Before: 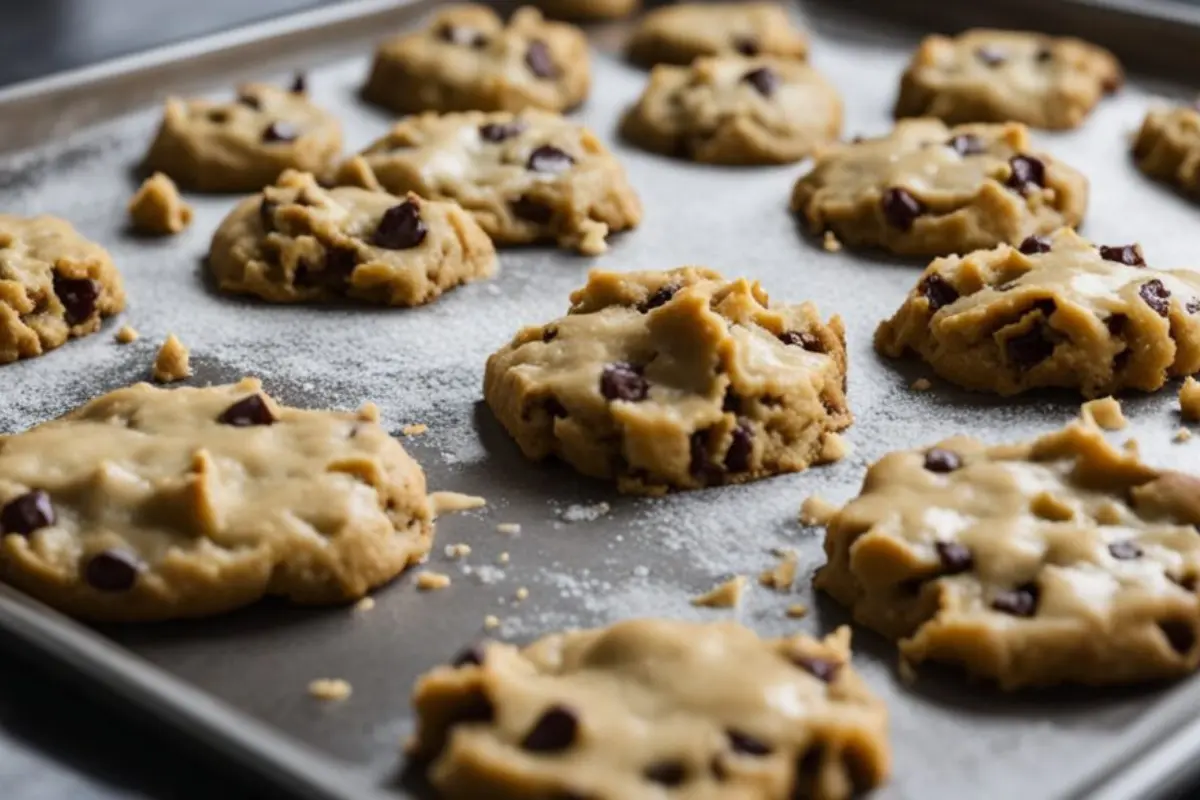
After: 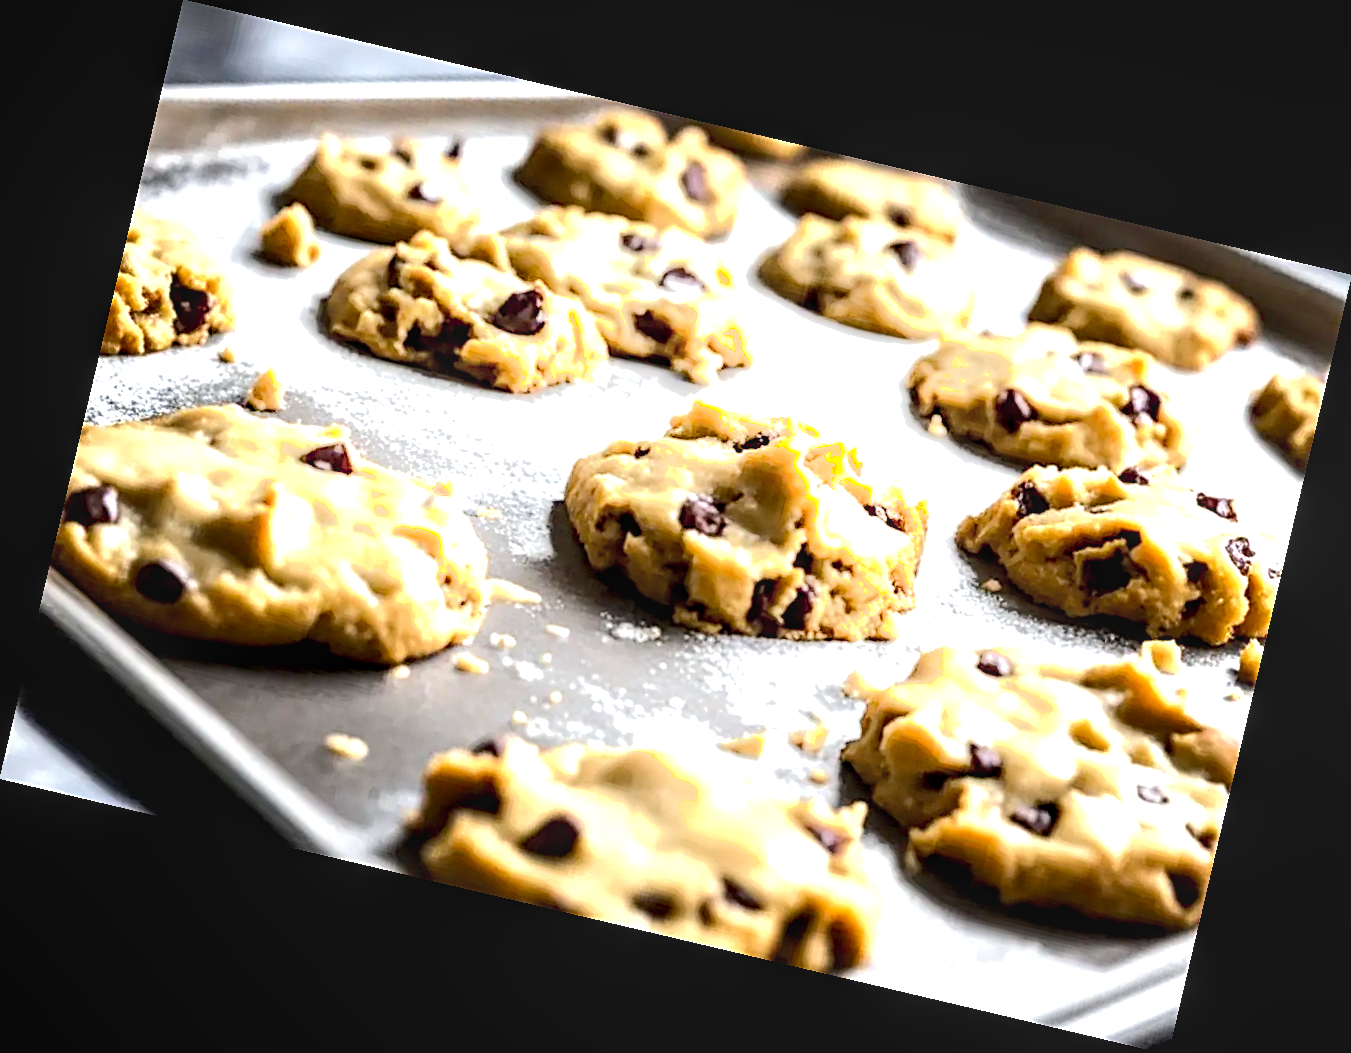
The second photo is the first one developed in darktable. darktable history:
shadows and highlights: highlights 70.7, soften with gaussian
color balance: lift [1.007, 1, 1, 1], gamma [1.097, 1, 1, 1]
color zones: curves: ch1 [(0, 0.523) (0.143, 0.545) (0.286, 0.52) (0.429, 0.506) (0.571, 0.503) (0.714, 0.503) (0.857, 0.508) (1, 0.523)]
tone equalizer: -8 EV -0.75 EV, -7 EV -0.7 EV, -6 EV -0.6 EV, -5 EV -0.4 EV, -3 EV 0.4 EV, -2 EV 0.6 EV, -1 EV 0.7 EV, +0 EV 0.75 EV, edges refinement/feathering 500, mask exposure compensation -1.57 EV, preserve details no
exposure: black level correction 0.01, exposure 1 EV, compensate highlight preservation false
sharpen: amount 0.6
local contrast: on, module defaults
rotate and perspective: rotation 13.27°, automatic cropping off
